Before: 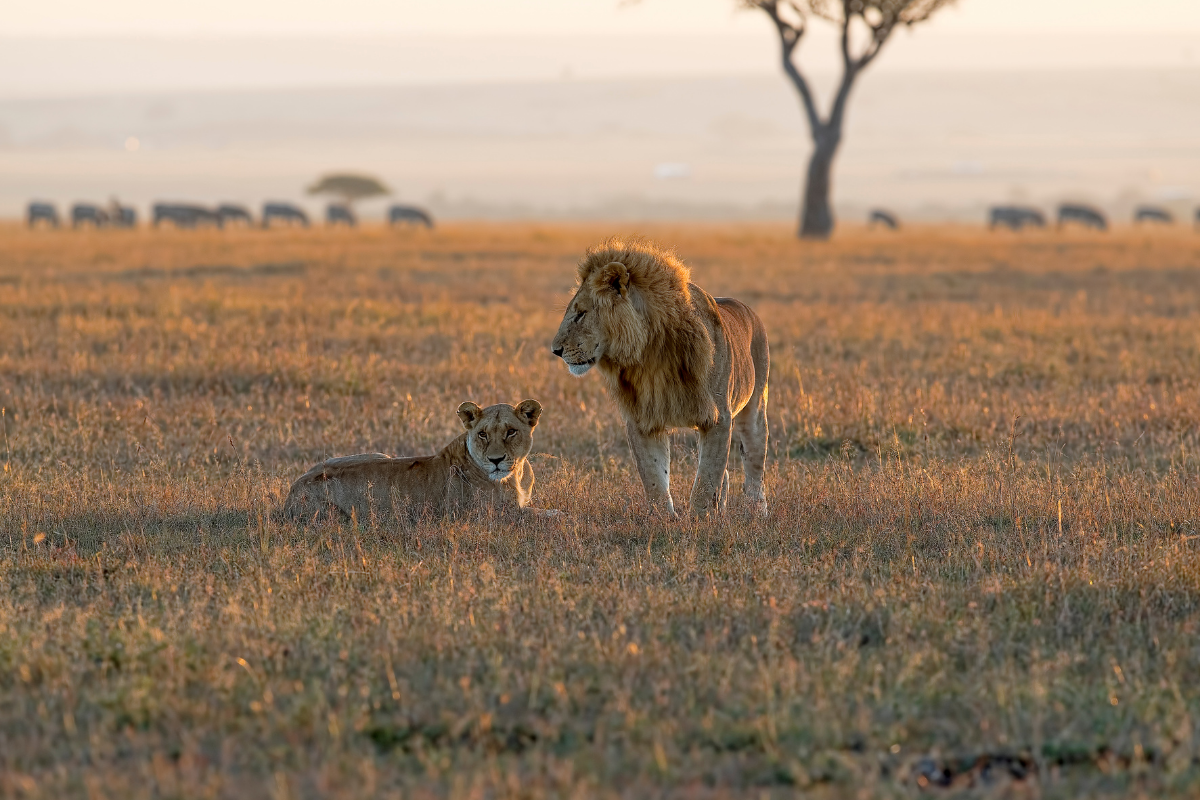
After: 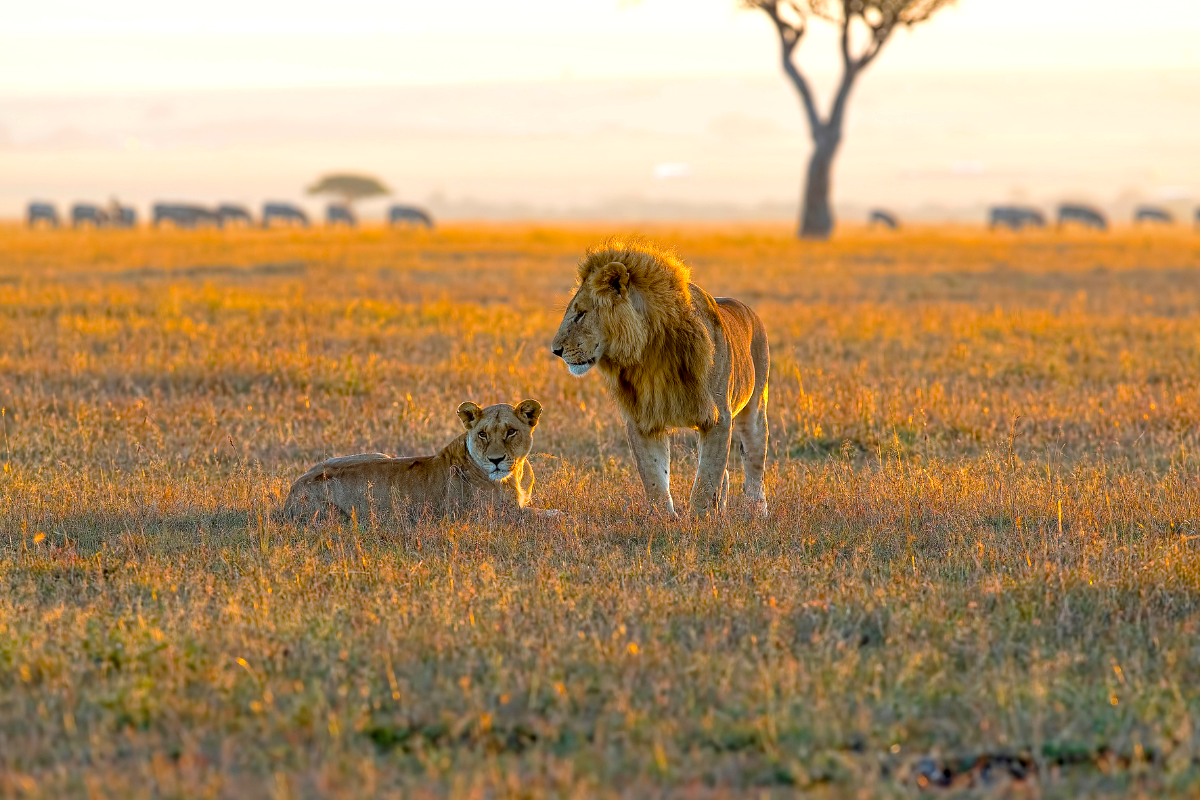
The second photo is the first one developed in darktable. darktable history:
exposure: exposure 0.485 EV, compensate highlight preservation false
color balance rgb: linear chroma grading › global chroma 15%, perceptual saturation grading › global saturation 30%
